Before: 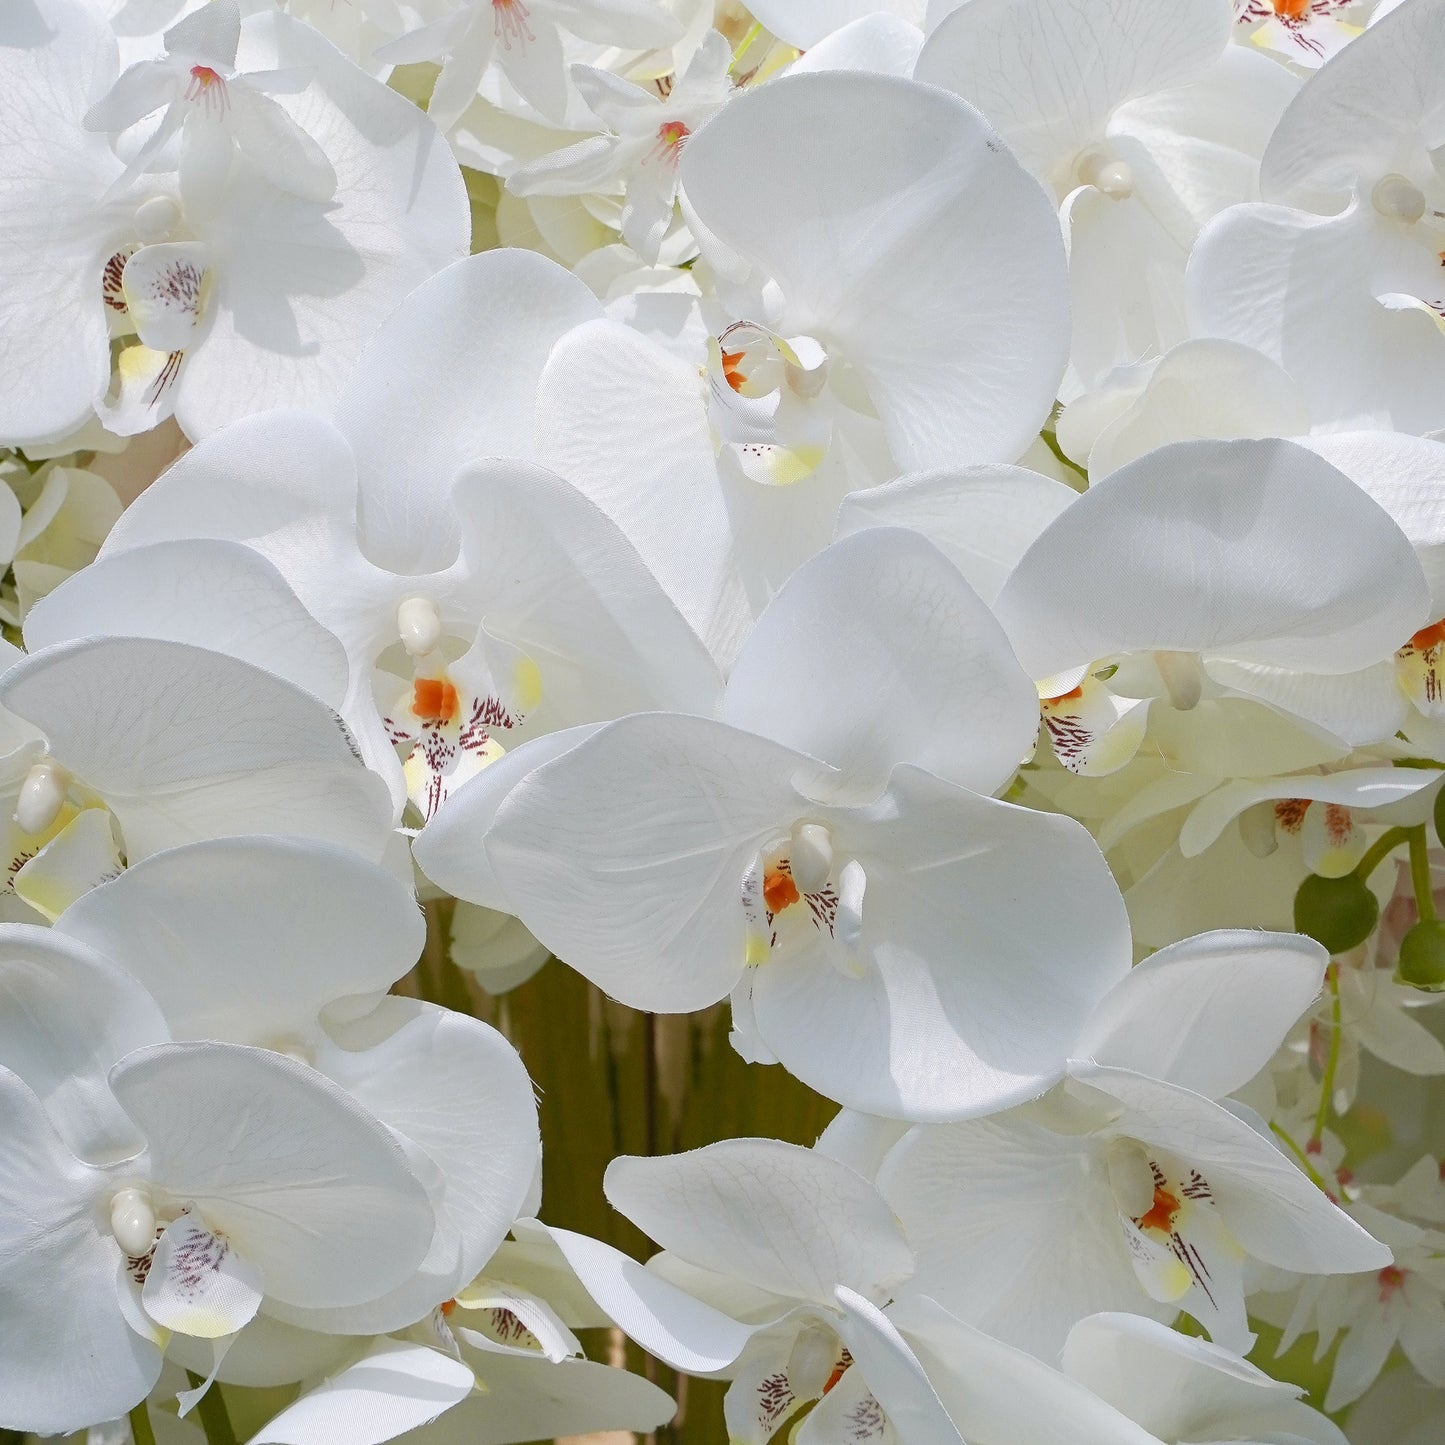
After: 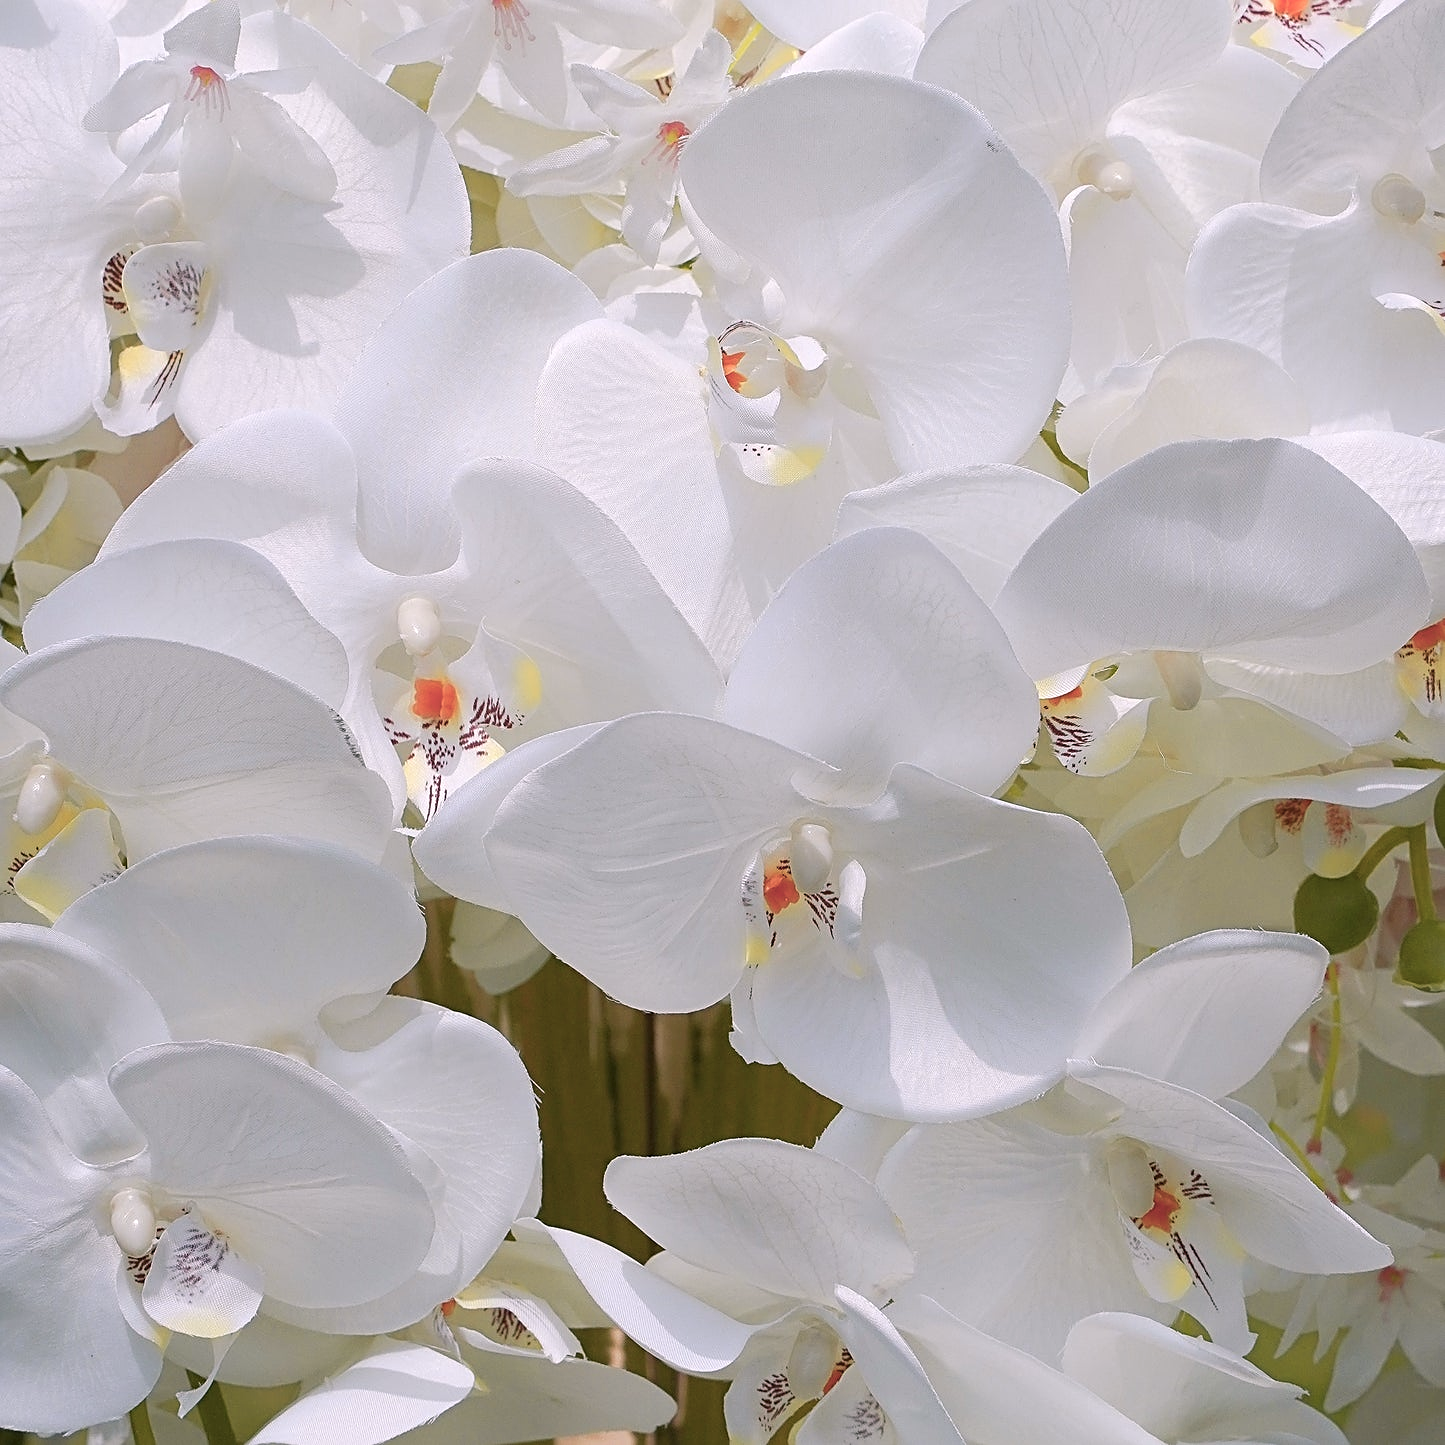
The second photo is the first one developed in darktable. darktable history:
color zones: curves: ch1 [(0.239, 0.552) (0.75, 0.5)]; ch2 [(0.25, 0.462) (0.749, 0.457)]
sharpen: on, module defaults
color balance rgb: shadows lift › chroma 1.62%, shadows lift › hue 257.54°, highlights gain › chroma 1.511%, highlights gain › hue 307.56°, perceptual saturation grading › global saturation -11.61%, saturation formula JzAzBz (2021)
color calibration: illuminant same as pipeline (D50), adaptation none (bypass), x 0.333, y 0.335, temperature 5006.4 K
